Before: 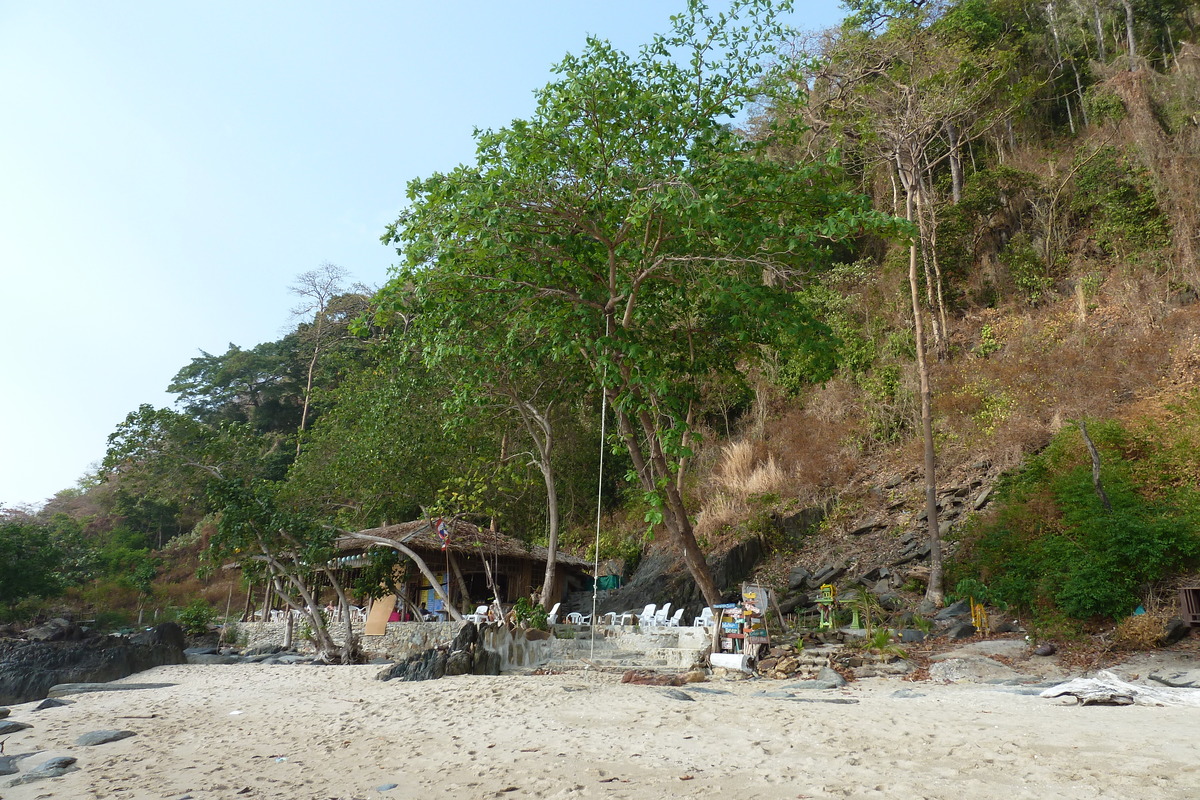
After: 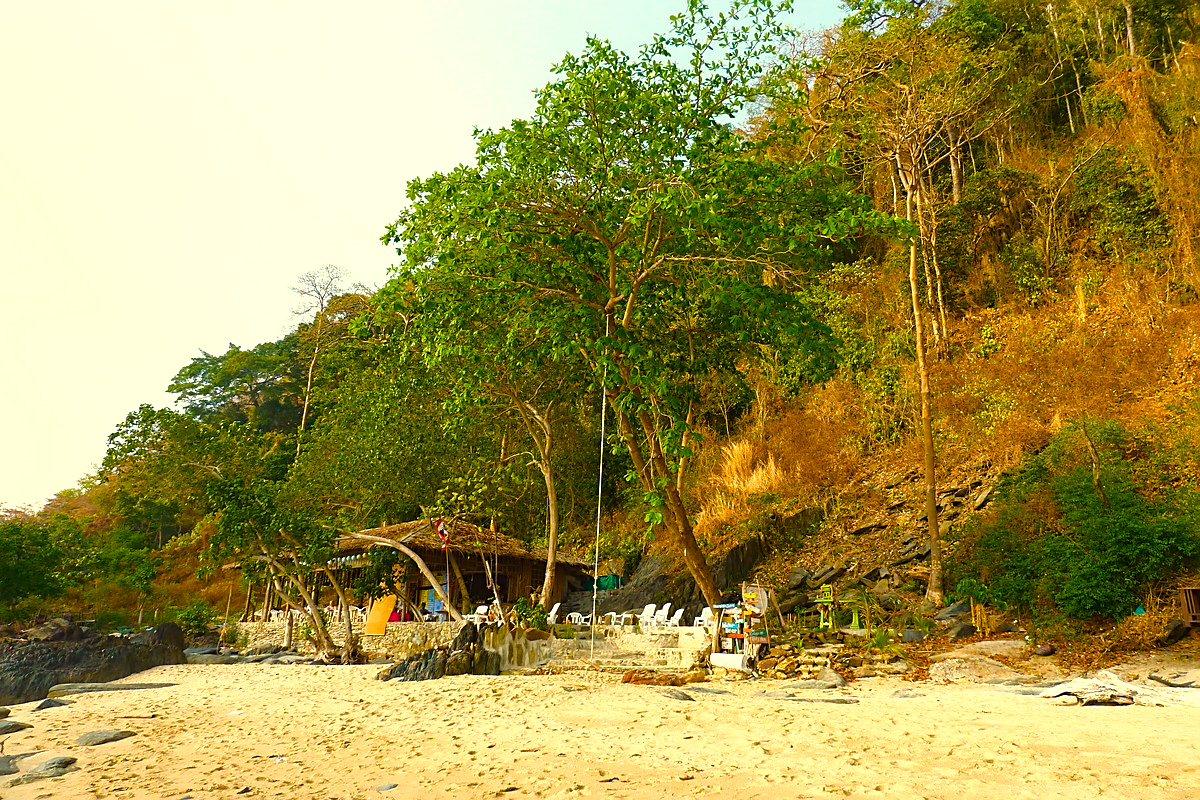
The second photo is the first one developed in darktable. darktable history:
white balance: red 1.123, blue 0.83
sharpen: on, module defaults
color balance rgb: linear chroma grading › shadows 10%, linear chroma grading › highlights 10%, linear chroma grading › global chroma 15%, linear chroma grading › mid-tones 15%, perceptual saturation grading › global saturation 40%, perceptual saturation grading › highlights -25%, perceptual saturation grading › mid-tones 35%, perceptual saturation grading › shadows 35%, perceptual brilliance grading › global brilliance 11.29%, global vibrance 11.29%
